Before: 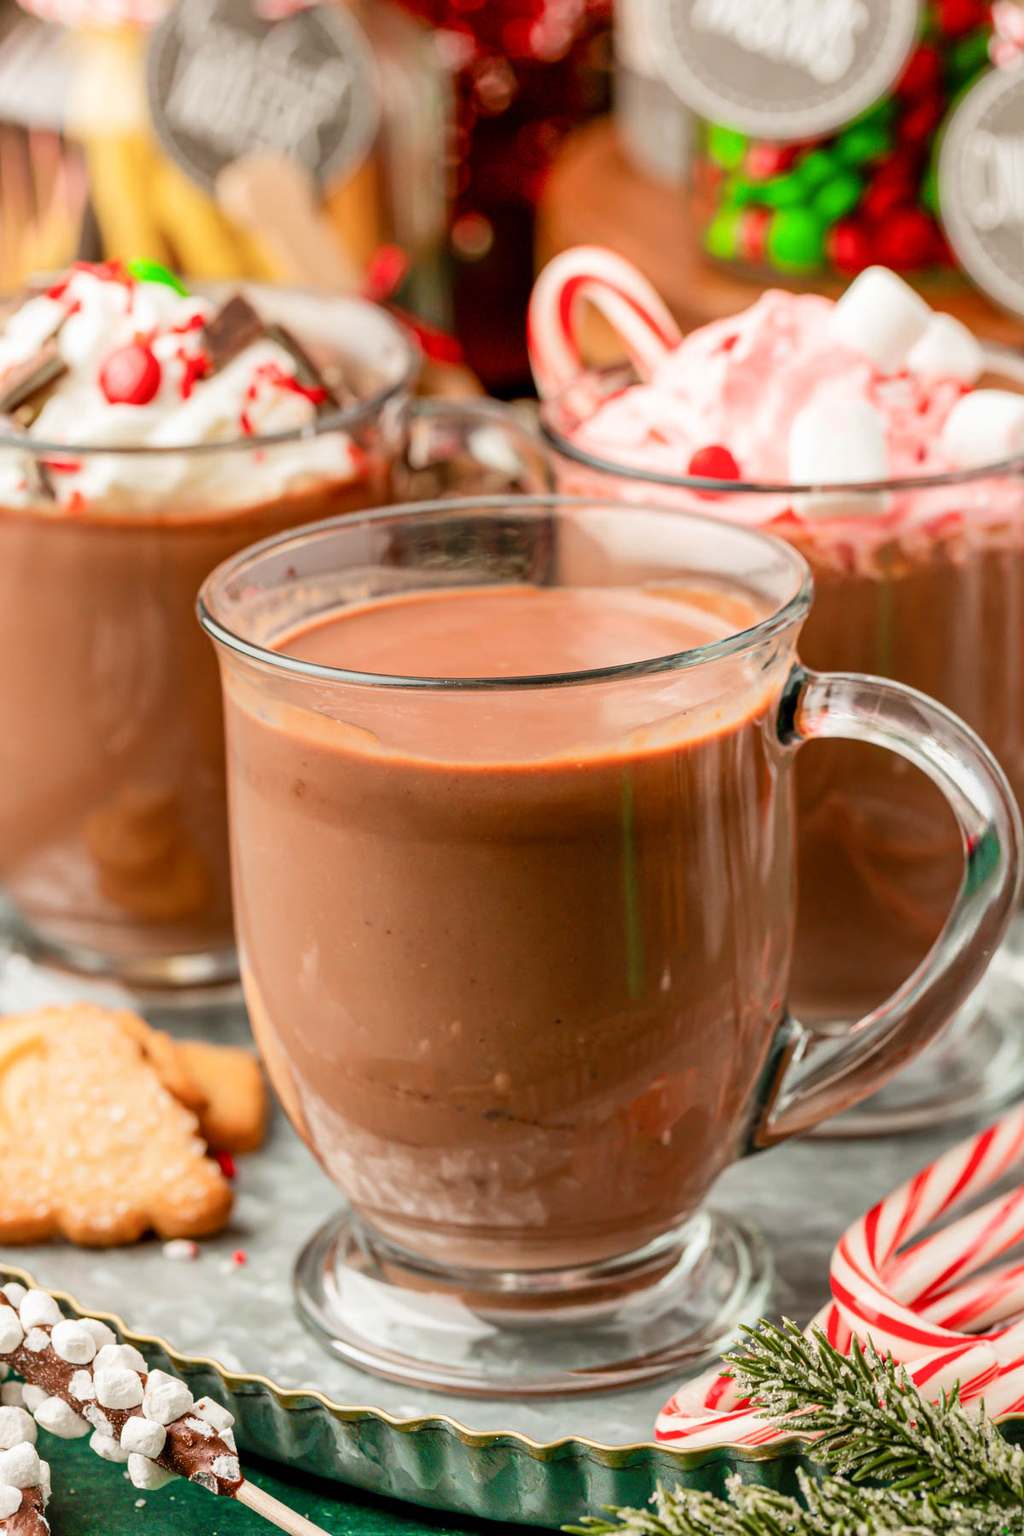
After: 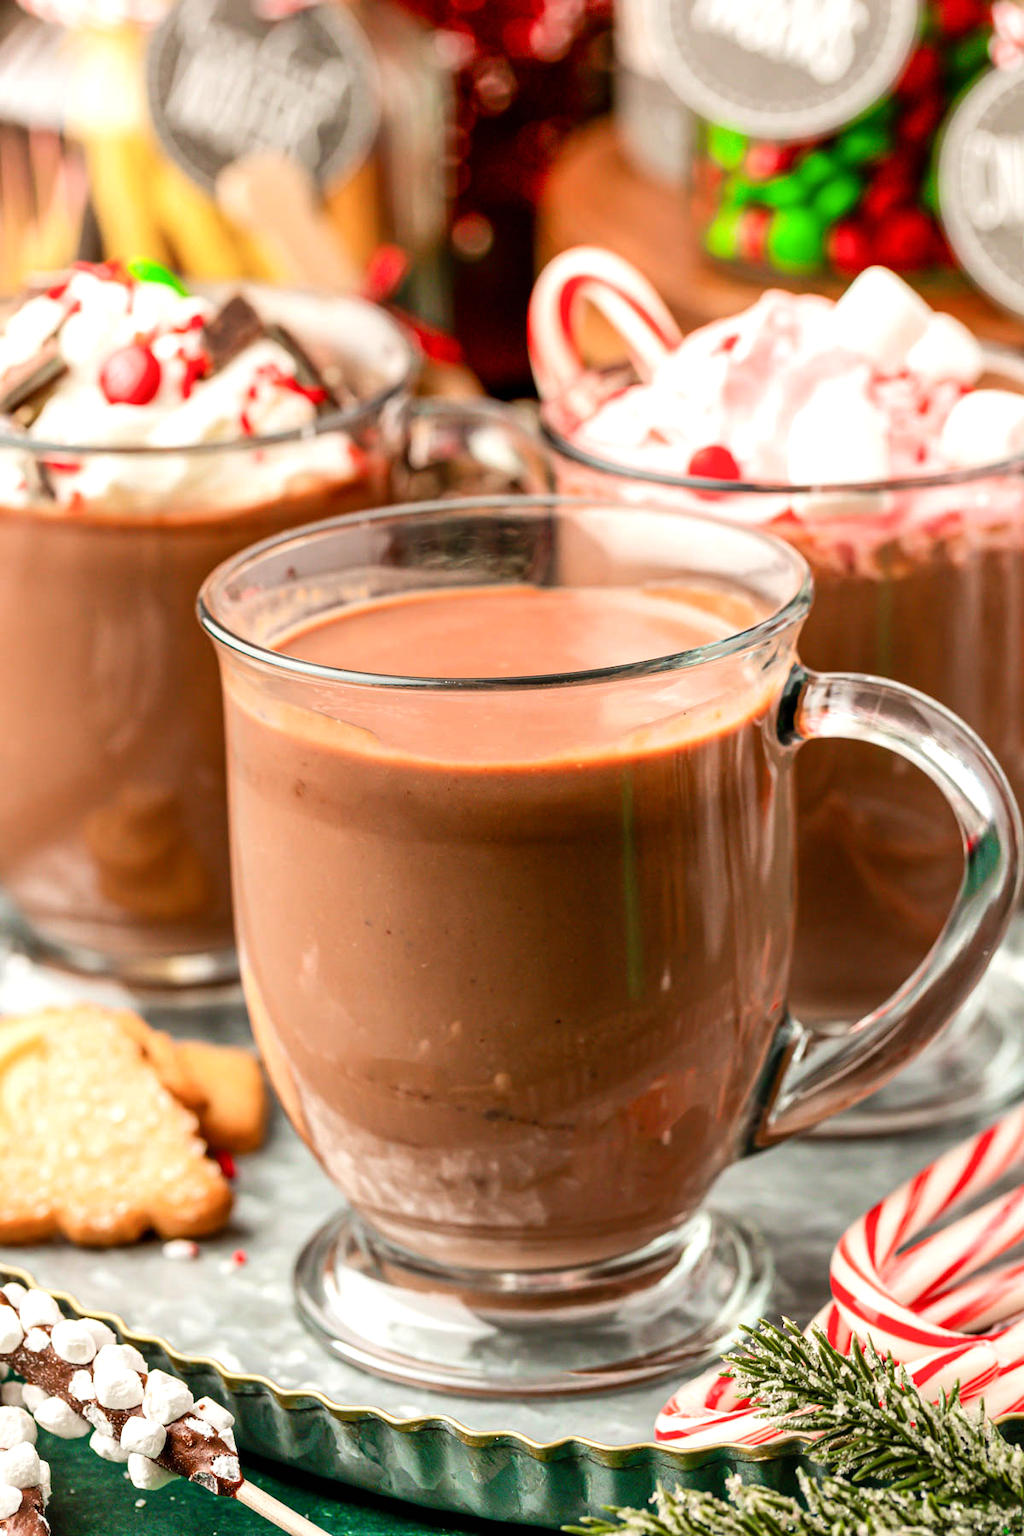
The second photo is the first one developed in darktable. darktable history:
tone equalizer: -8 EV -0.432 EV, -7 EV -0.355 EV, -6 EV -0.305 EV, -5 EV -0.186 EV, -3 EV 0.199 EV, -2 EV 0.315 EV, -1 EV 0.389 EV, +0 EV 0.41 EV, edges refinement/feathering 500, mask exposure compensation -1.57 EV, preserve details no
